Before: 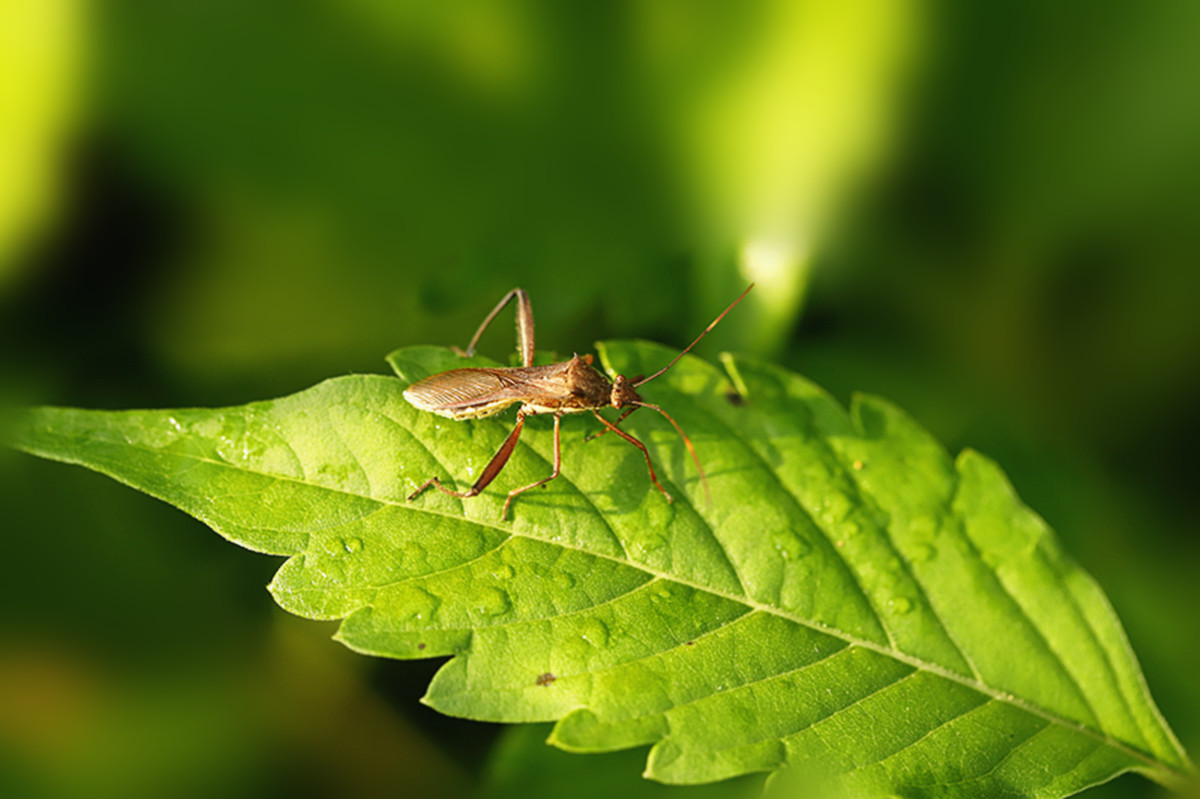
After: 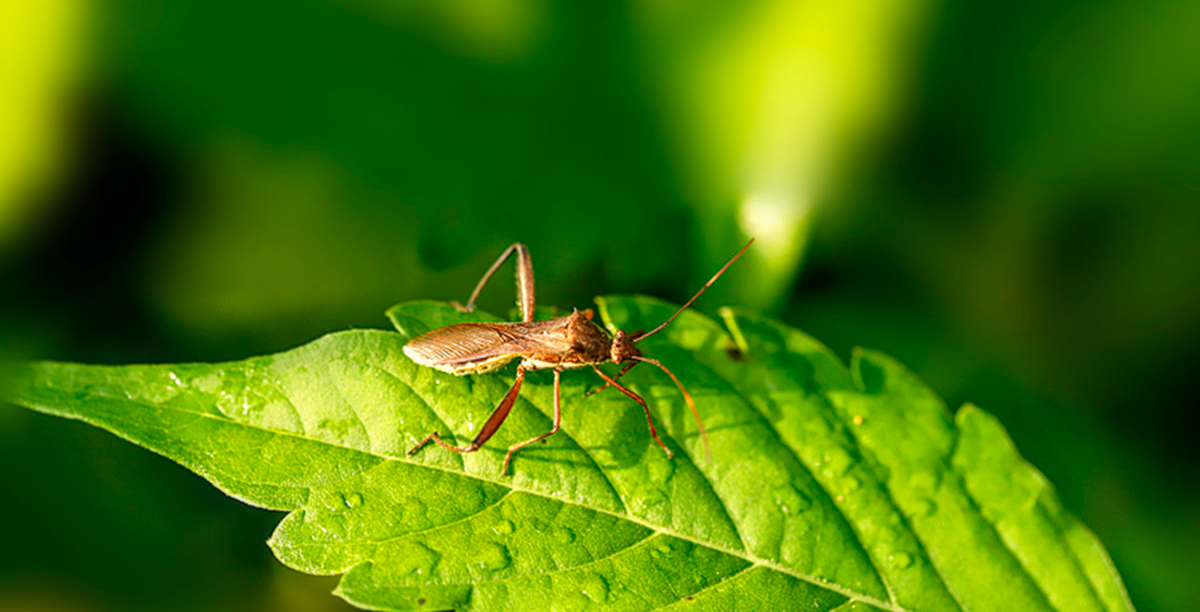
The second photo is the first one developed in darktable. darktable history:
local contrast: on, module defaults
crop: top 5.634%, bottom 17.67%
